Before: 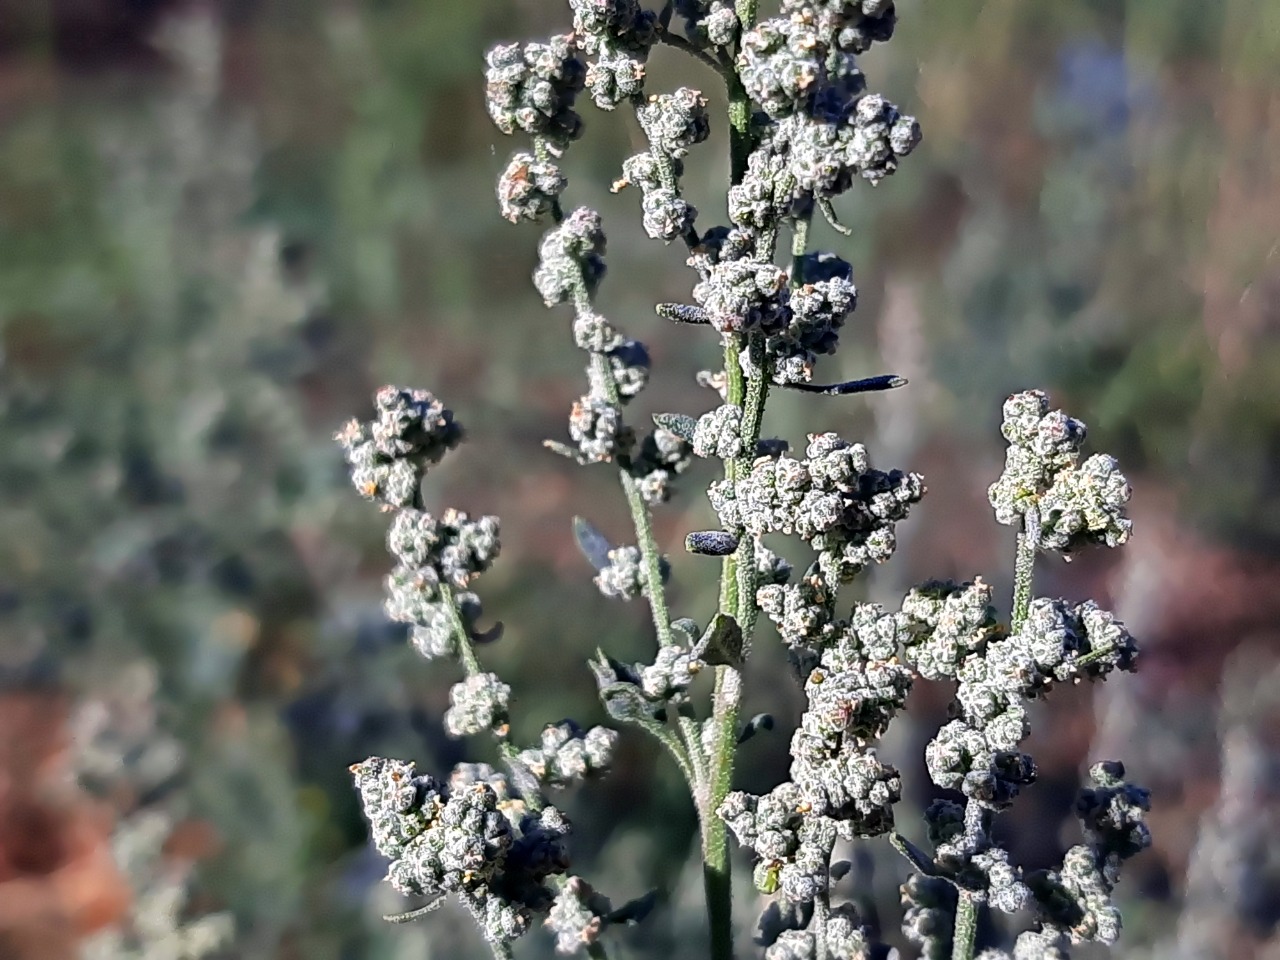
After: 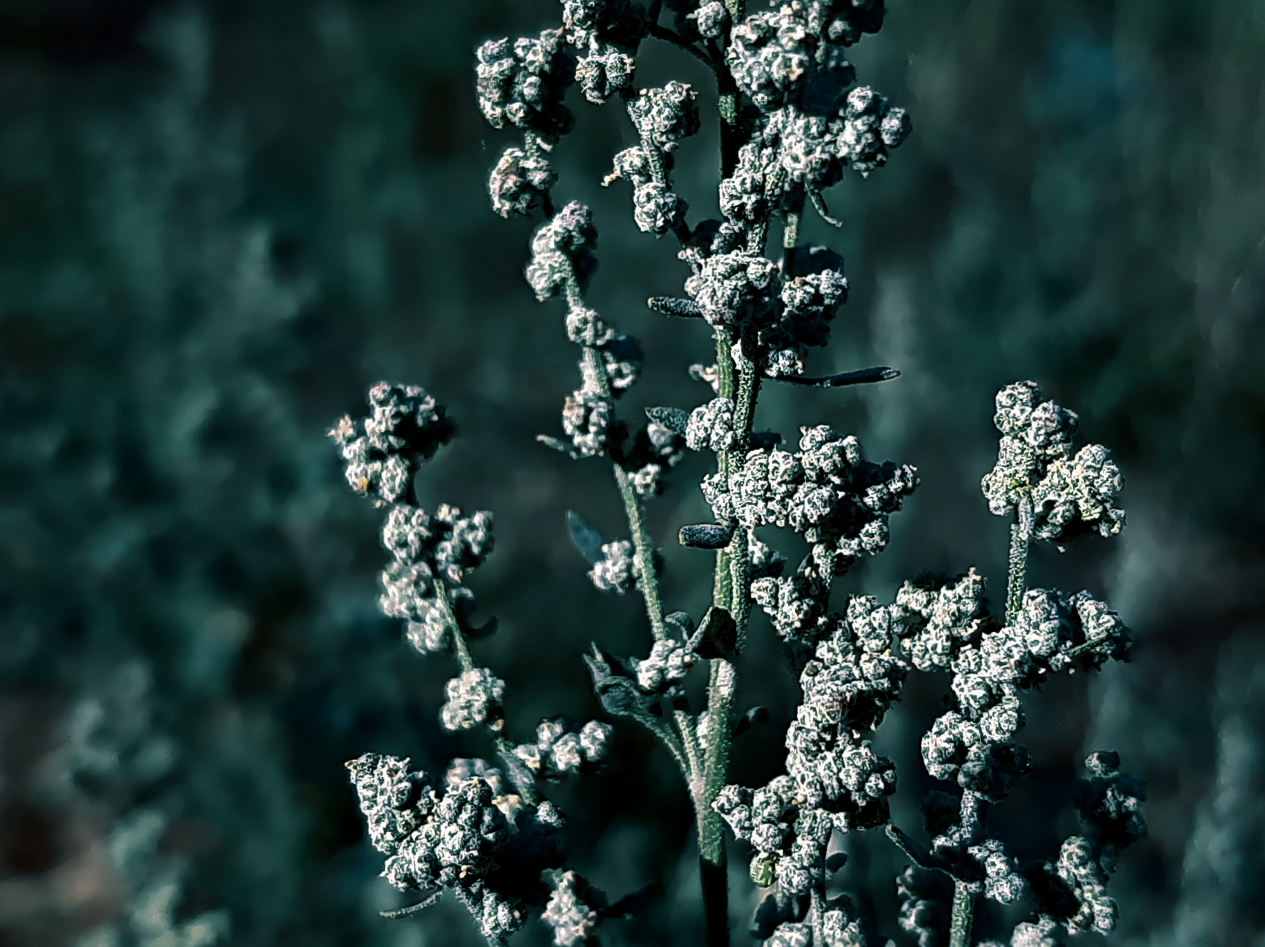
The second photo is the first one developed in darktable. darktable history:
color balance: mode lift, gamma, gain (sRGB), lift [1, 0.99, 1.01, 0.992], gamma [1, 1.037, 0.974, 0.963]
contrast brightness saturation: brightness -0.52
split-toning: shadows › hue 186.43°, highlights › hue 49.29°, compress 30.29%
rotate and perspective: rotation -0.45°, automatic cropping original format, crop left 0.008, crop right 0.992, crop top 0.012, crop bottom 0.988
